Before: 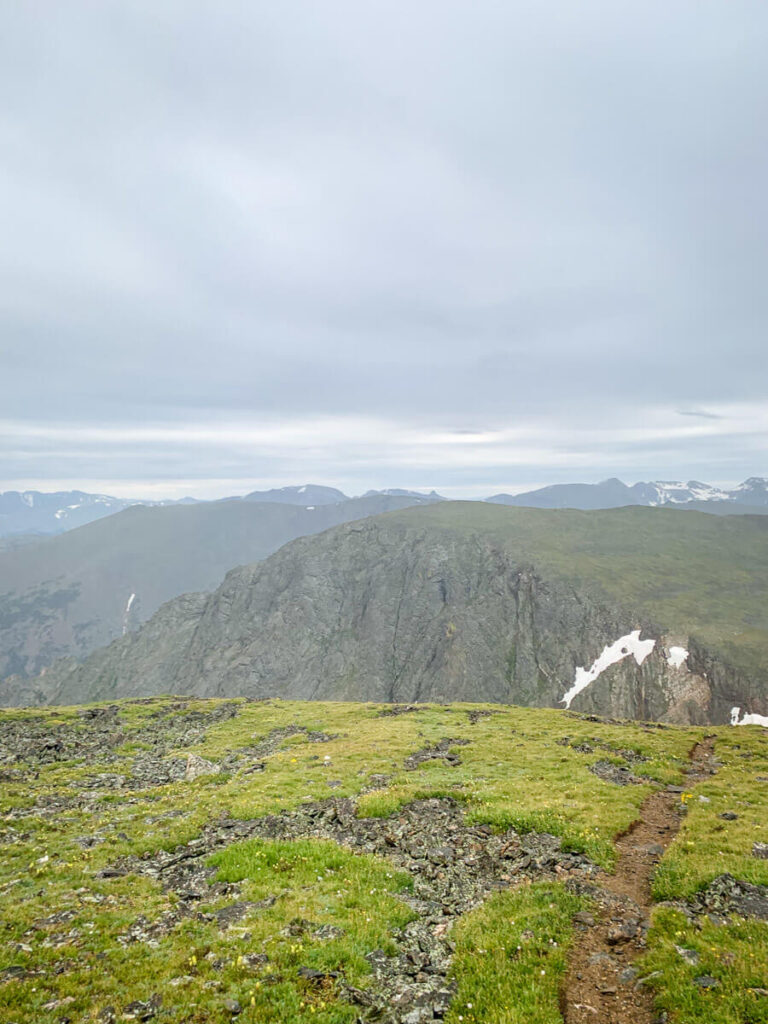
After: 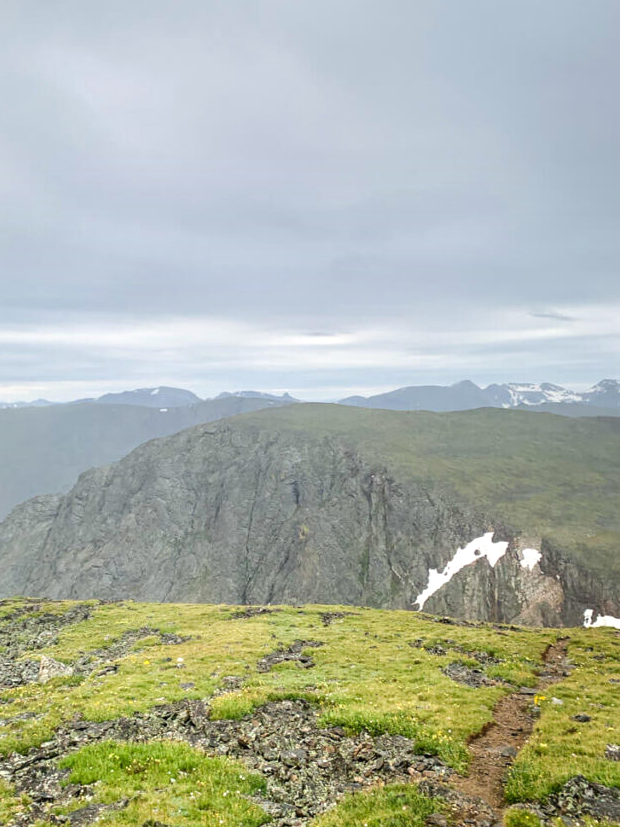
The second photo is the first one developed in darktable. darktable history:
graduated density: on, module defaults
crop: left 19.159%, top 9.58%, bottom 9.58%
tone equalizer: -8 EV -0.417 EV, -7 EV -0.389 EV, -6 EV -0.333 EV, -5 EV -0.222 EV, -3 EV 0.222 EV, -2 EV 0.333 EV, -1 EV 0.389 EV, +0 EV 0.417 EV, edges refinement/feathering 500, mask exposure compensation -1.57 EV, preserve details no
